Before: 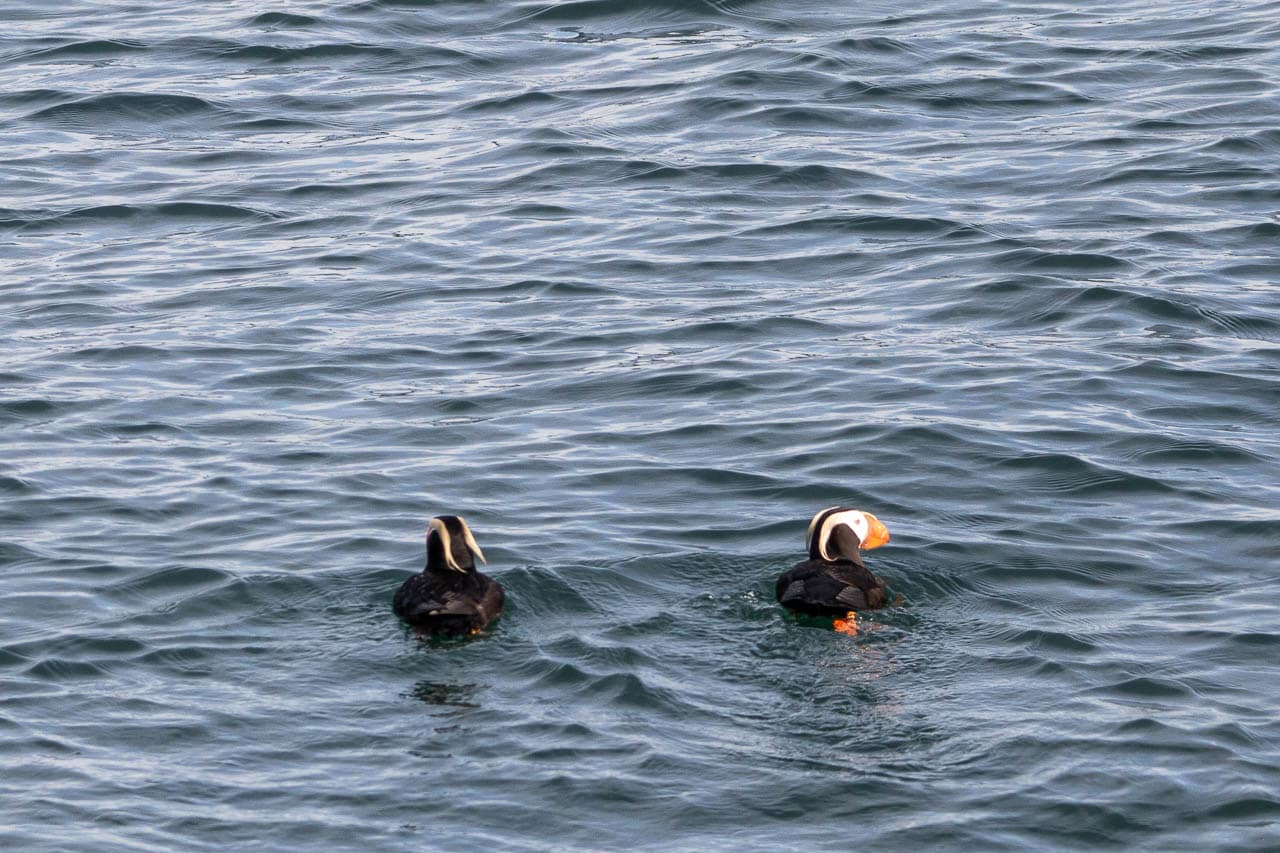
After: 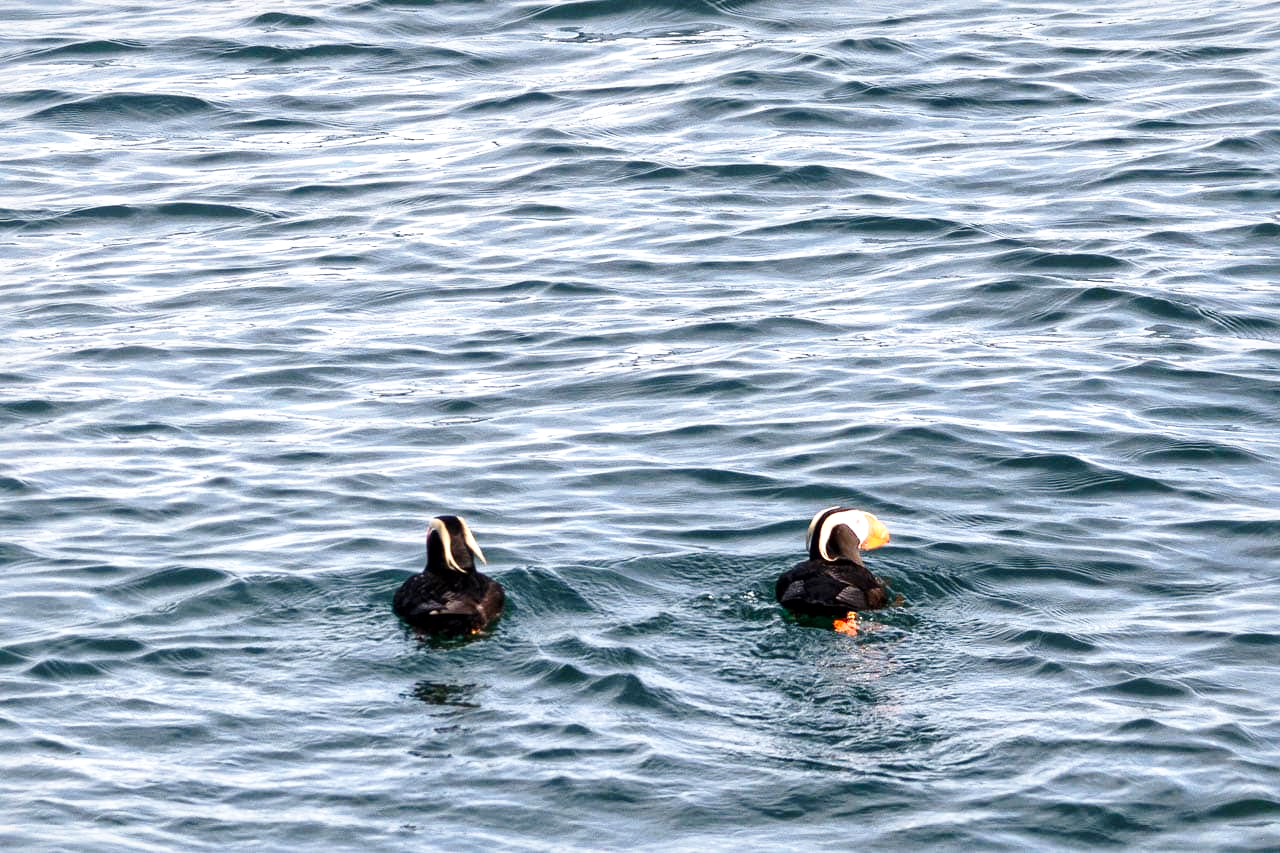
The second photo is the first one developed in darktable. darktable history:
local contrast: mode bilateral grid, contrast 20, coarseness 50, detail 161%, midtone range 0.2
base curve: curves: ch0 [(0, 0) (0.028, 0.03) (0.121, 0.232) (0.46, 0.748) (0.859, 0.968) (1, 1)], preserve colors none
